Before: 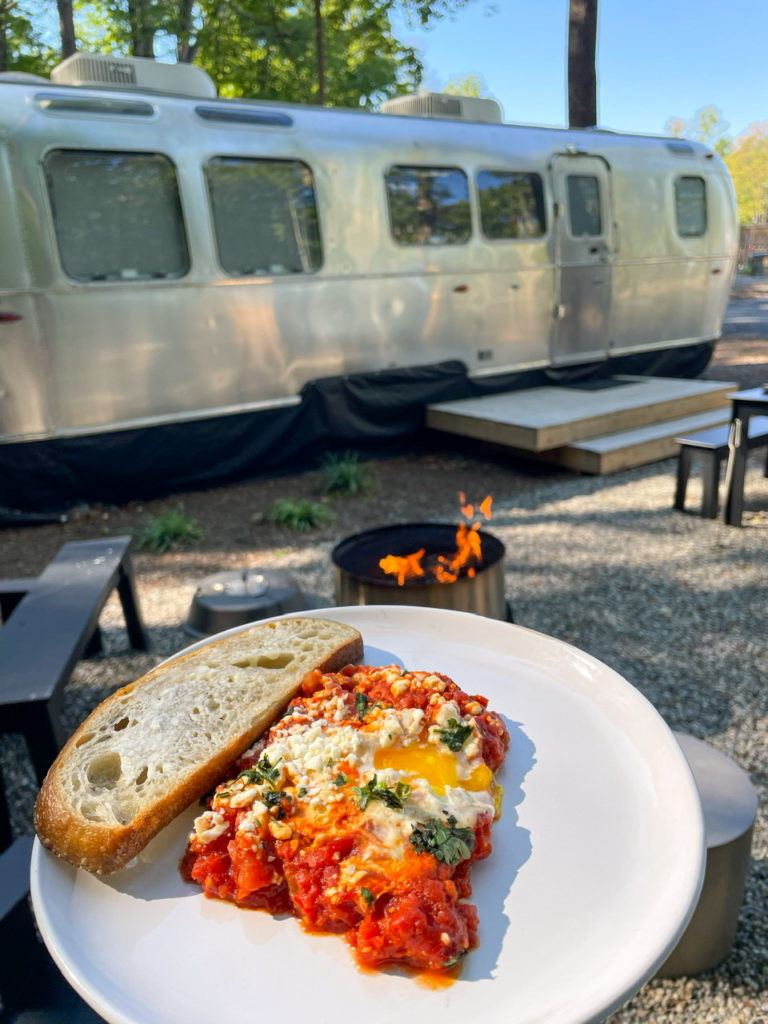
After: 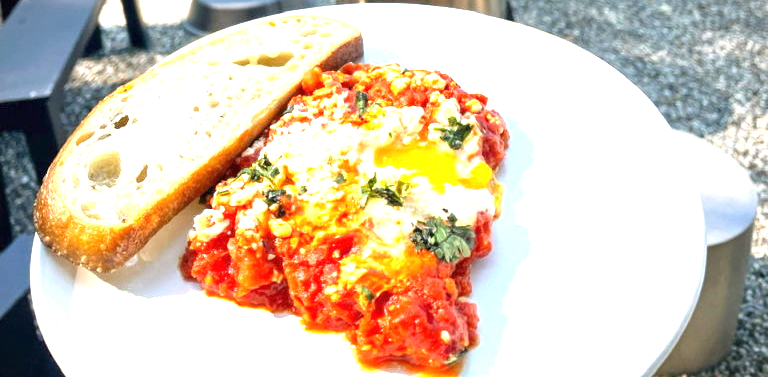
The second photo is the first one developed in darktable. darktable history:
vignetting: fall-off start 99.96%, width/height ratio 1.321
crop and rotate: top 58.88%, bottom 4.222%
exposure: black level correction 0, exposure 1.685 EV, compensate highlight preservation false
